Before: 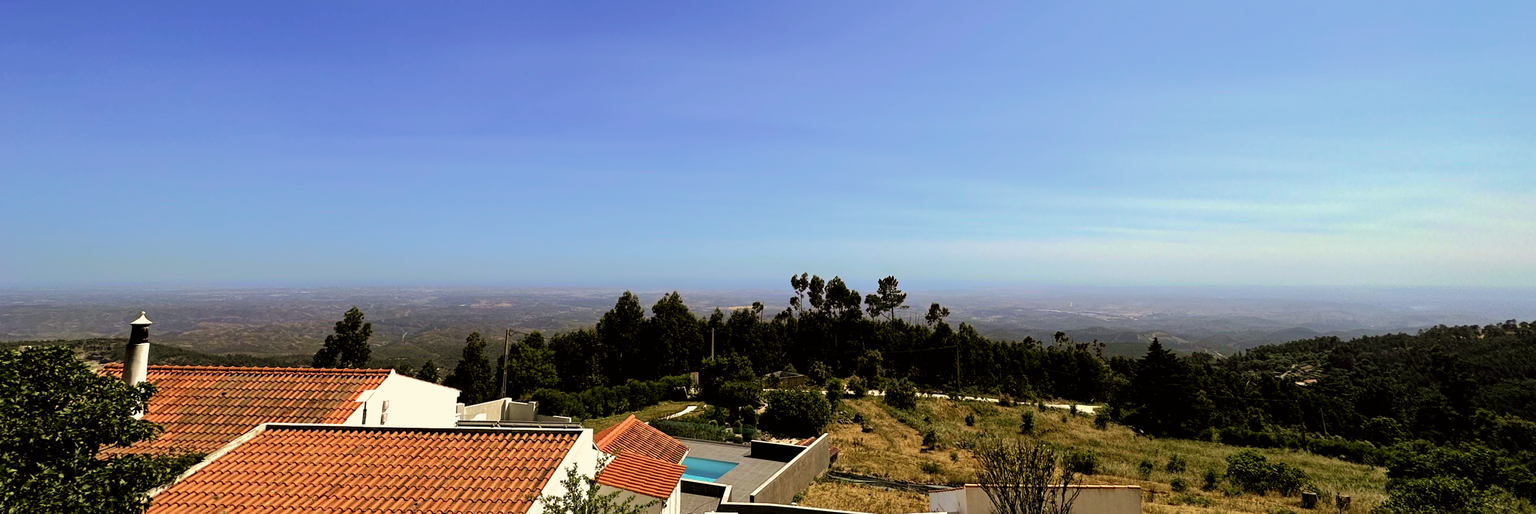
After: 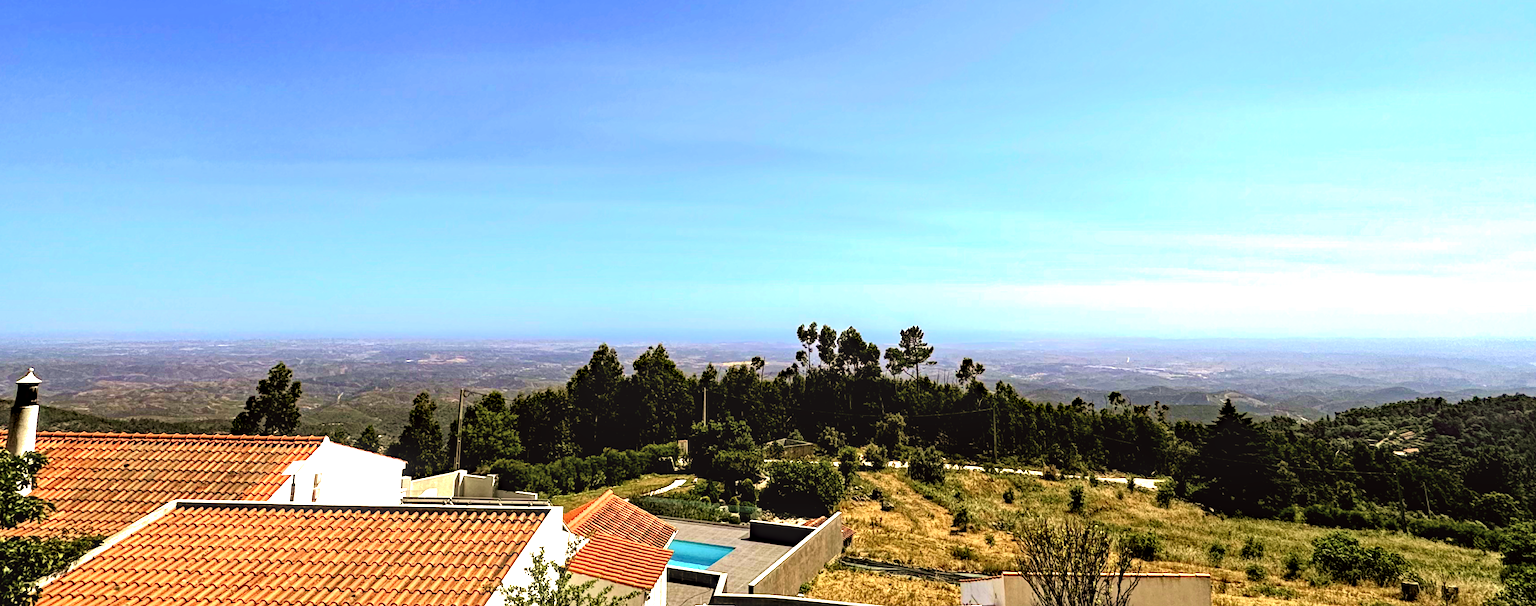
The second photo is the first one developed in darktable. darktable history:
exposure: black level correction 0, exposure 1.098 EV, compensate highlight preservation false
local contrast: on, module defaults
haze removal: strength 0.282, distance 0.246, compatibility mode true, adaptive false
crop: left 7.625%, right 7.79%
